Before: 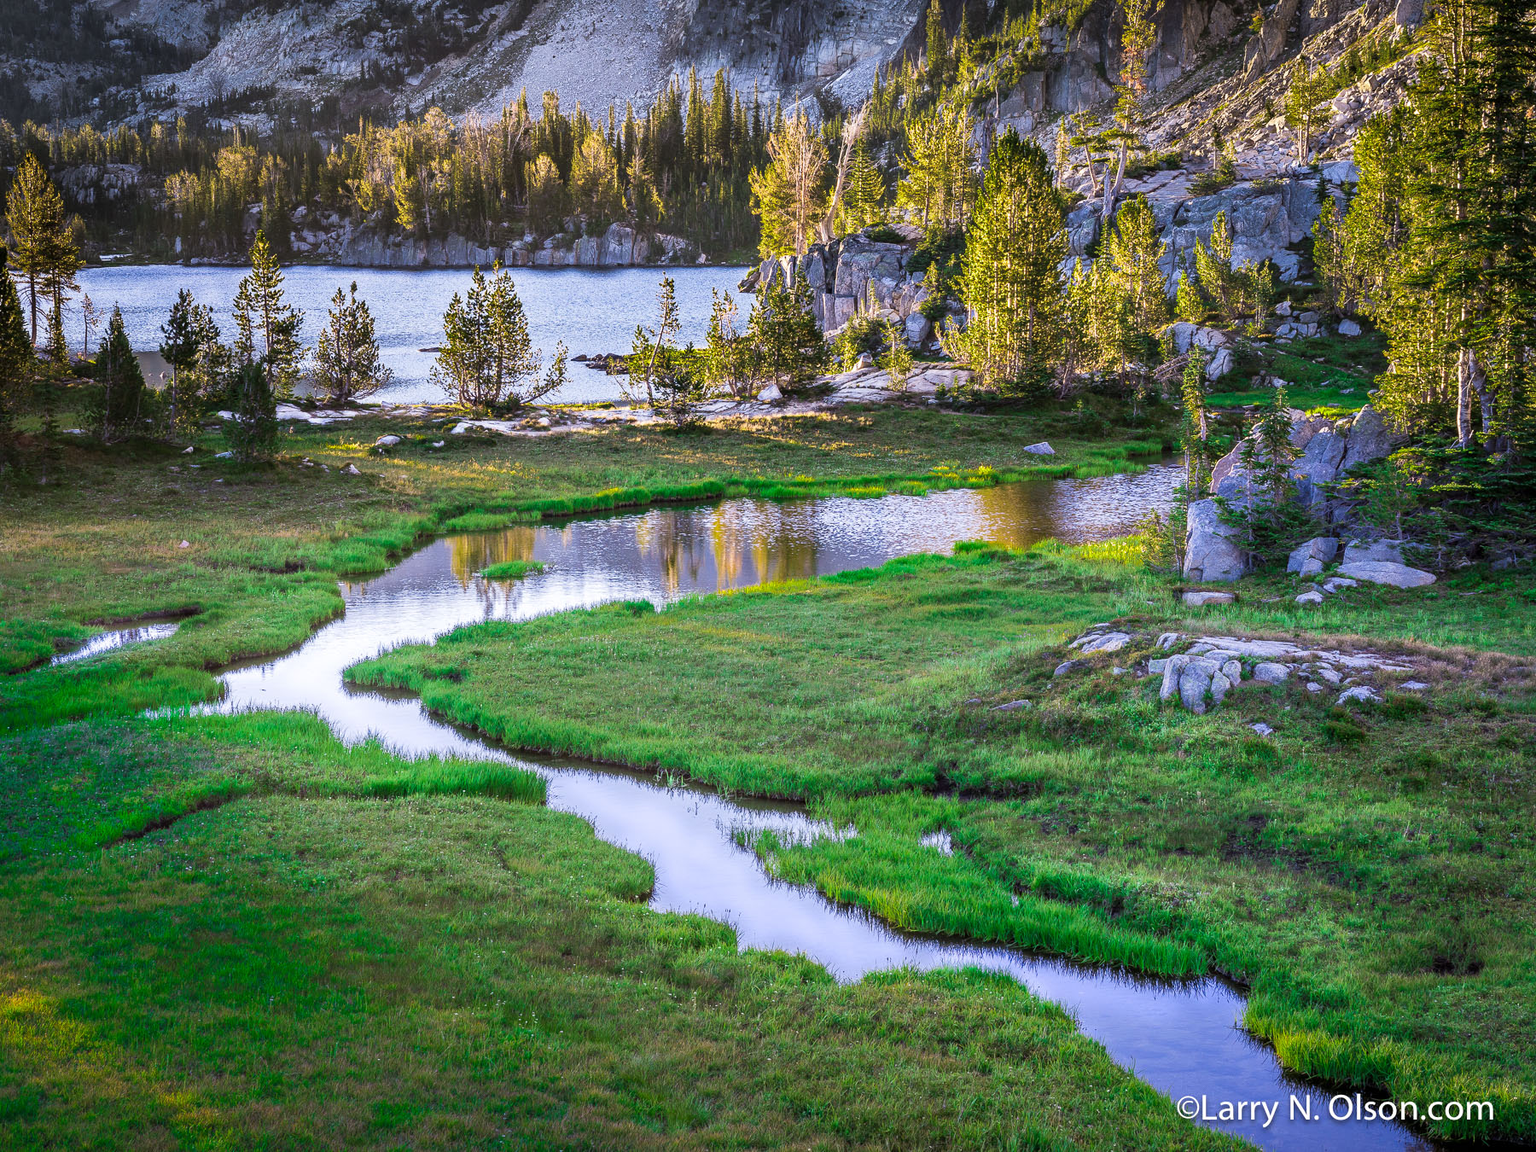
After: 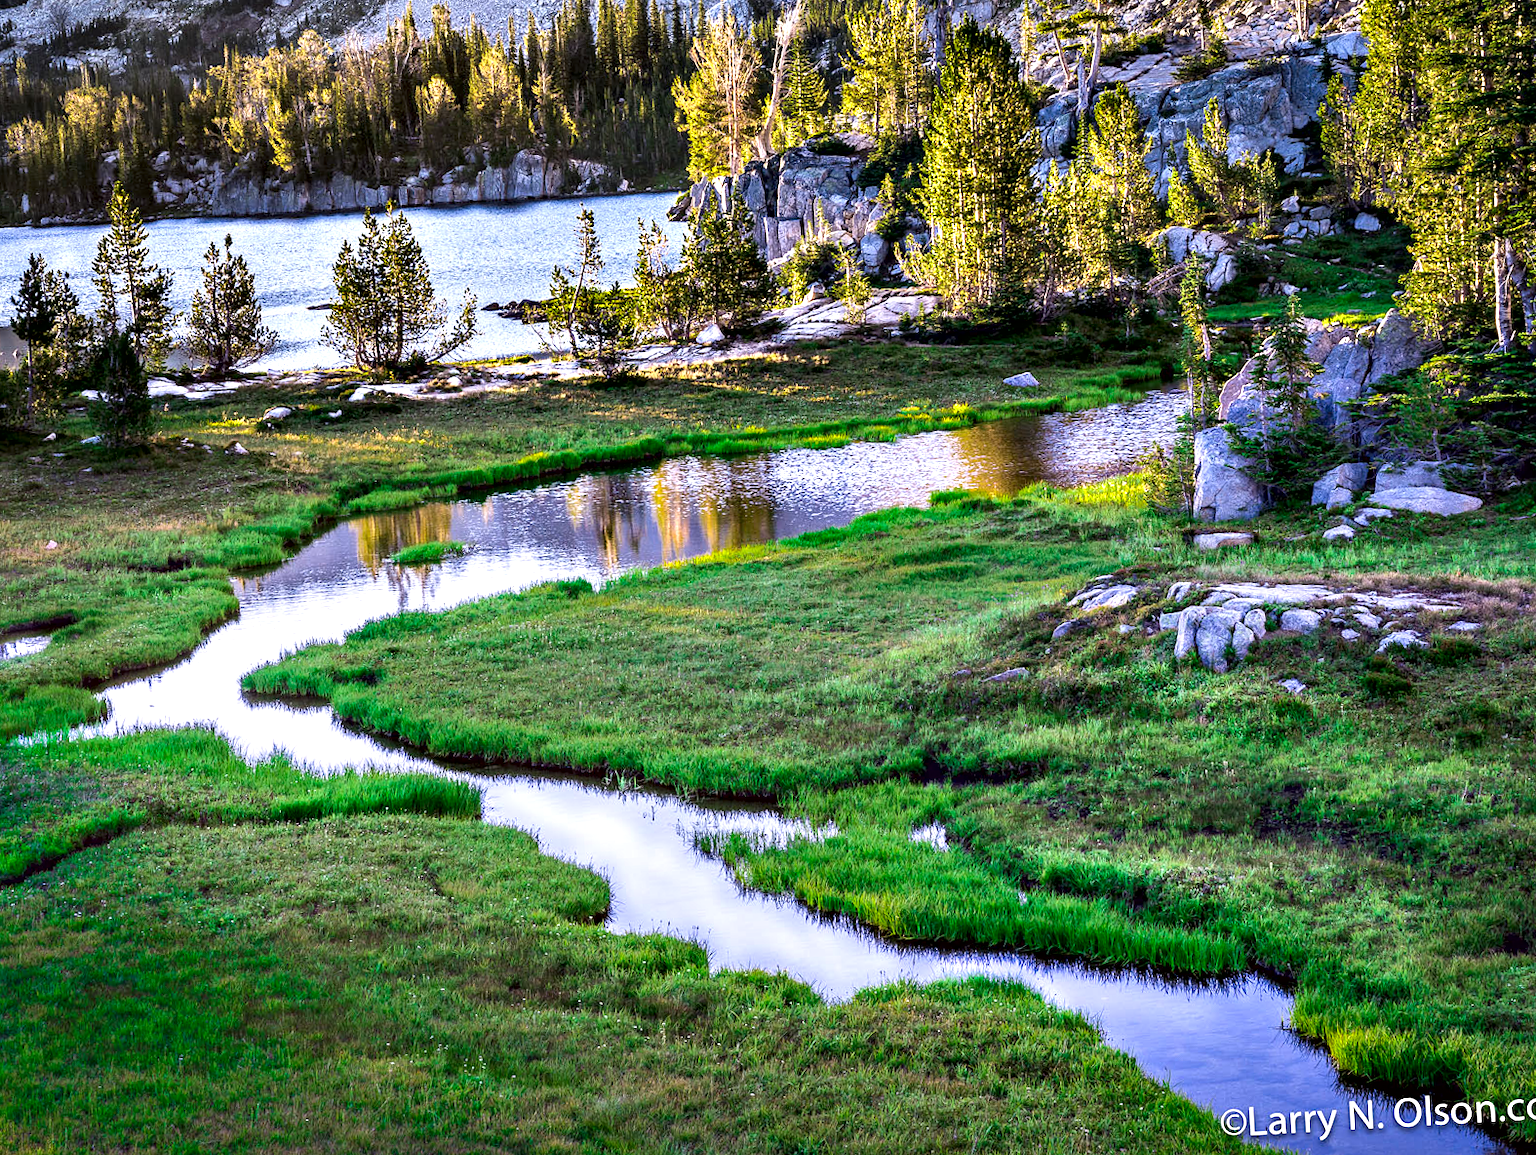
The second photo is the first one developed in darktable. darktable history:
local contrast: mode bilateral grid, contrast 21, coarseness 49, detail 119%, midtone range 0.2
contrast equalizer: octaves 7, y [[0.6 ×6], [0.55 ×6], [0 ×6], [0 ×6], [0 ×6]]
crop and rotate: angle 3.26°, left 6.003%, top 5.701%
